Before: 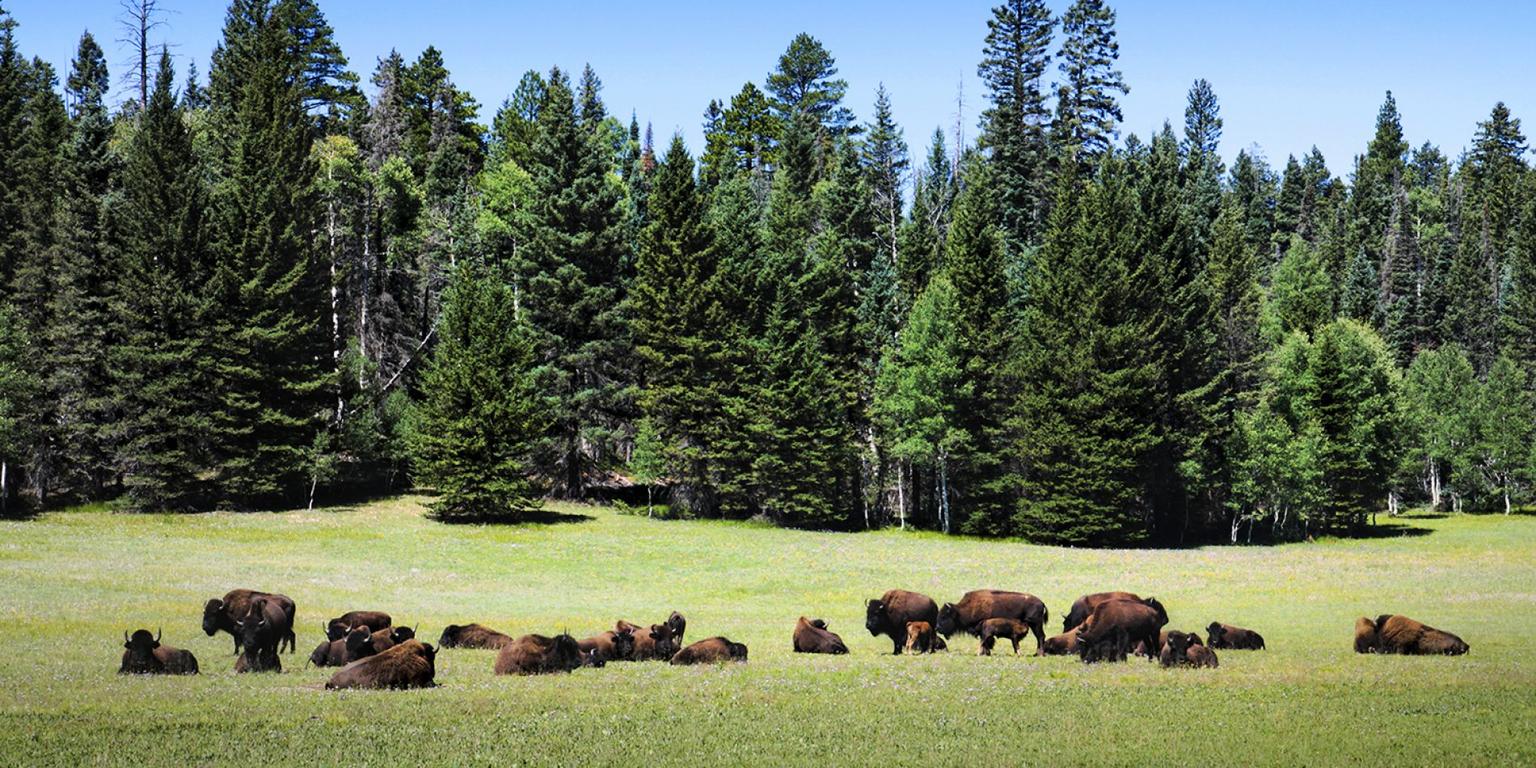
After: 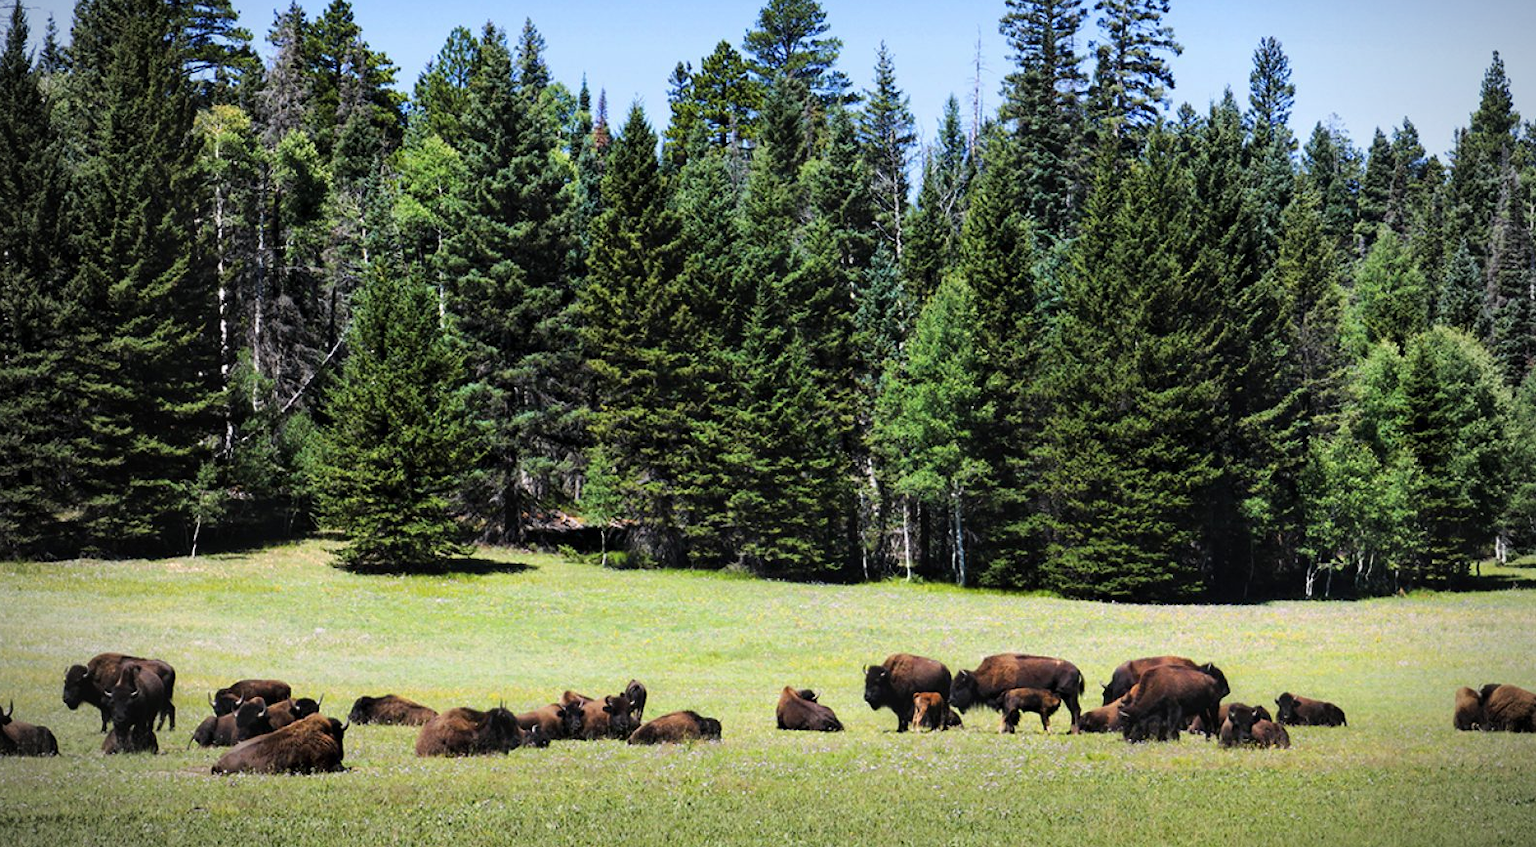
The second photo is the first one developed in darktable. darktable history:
crop: left 9.817%, top 6.335%, right 7.346%, bottom 2.243%
vignetting: on, module defaults
